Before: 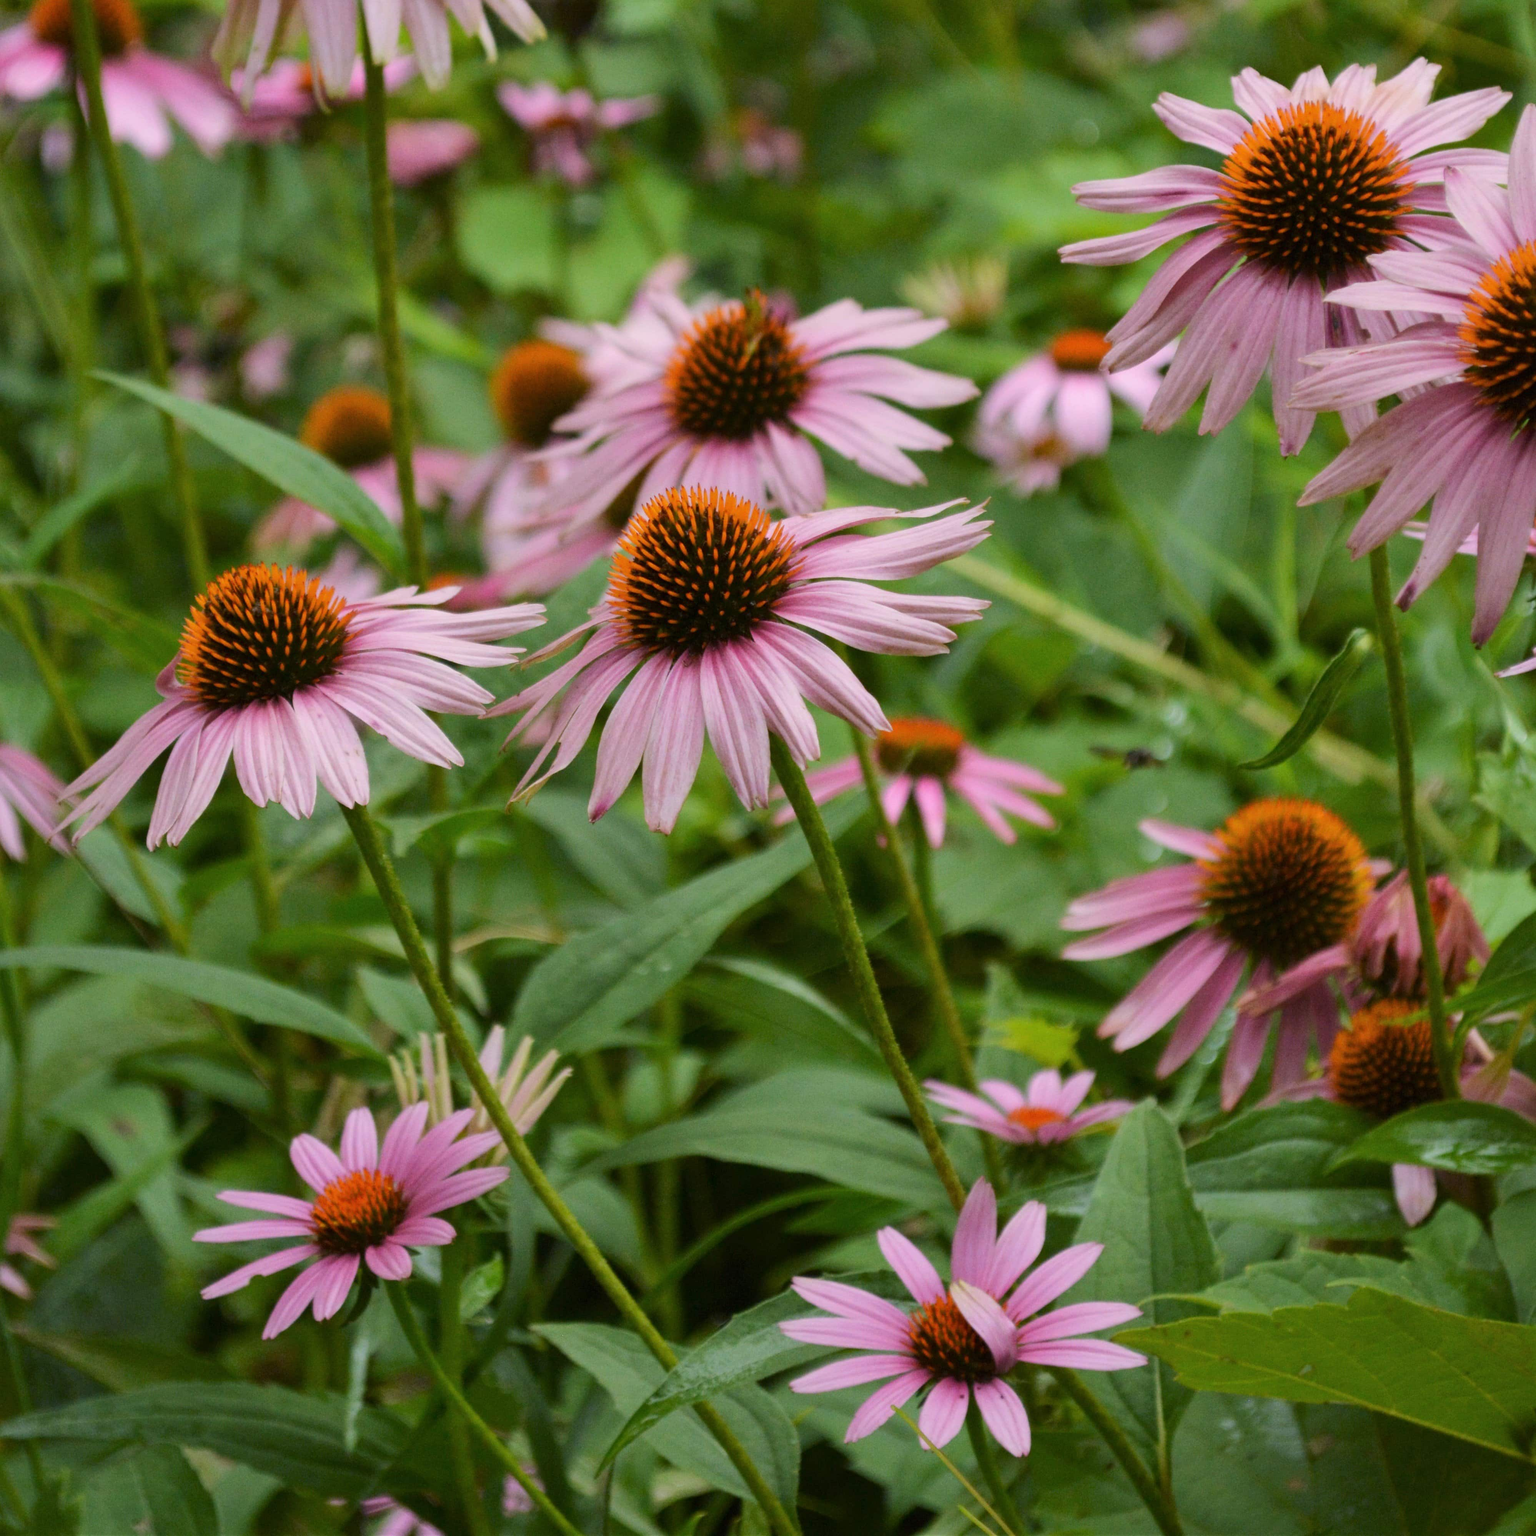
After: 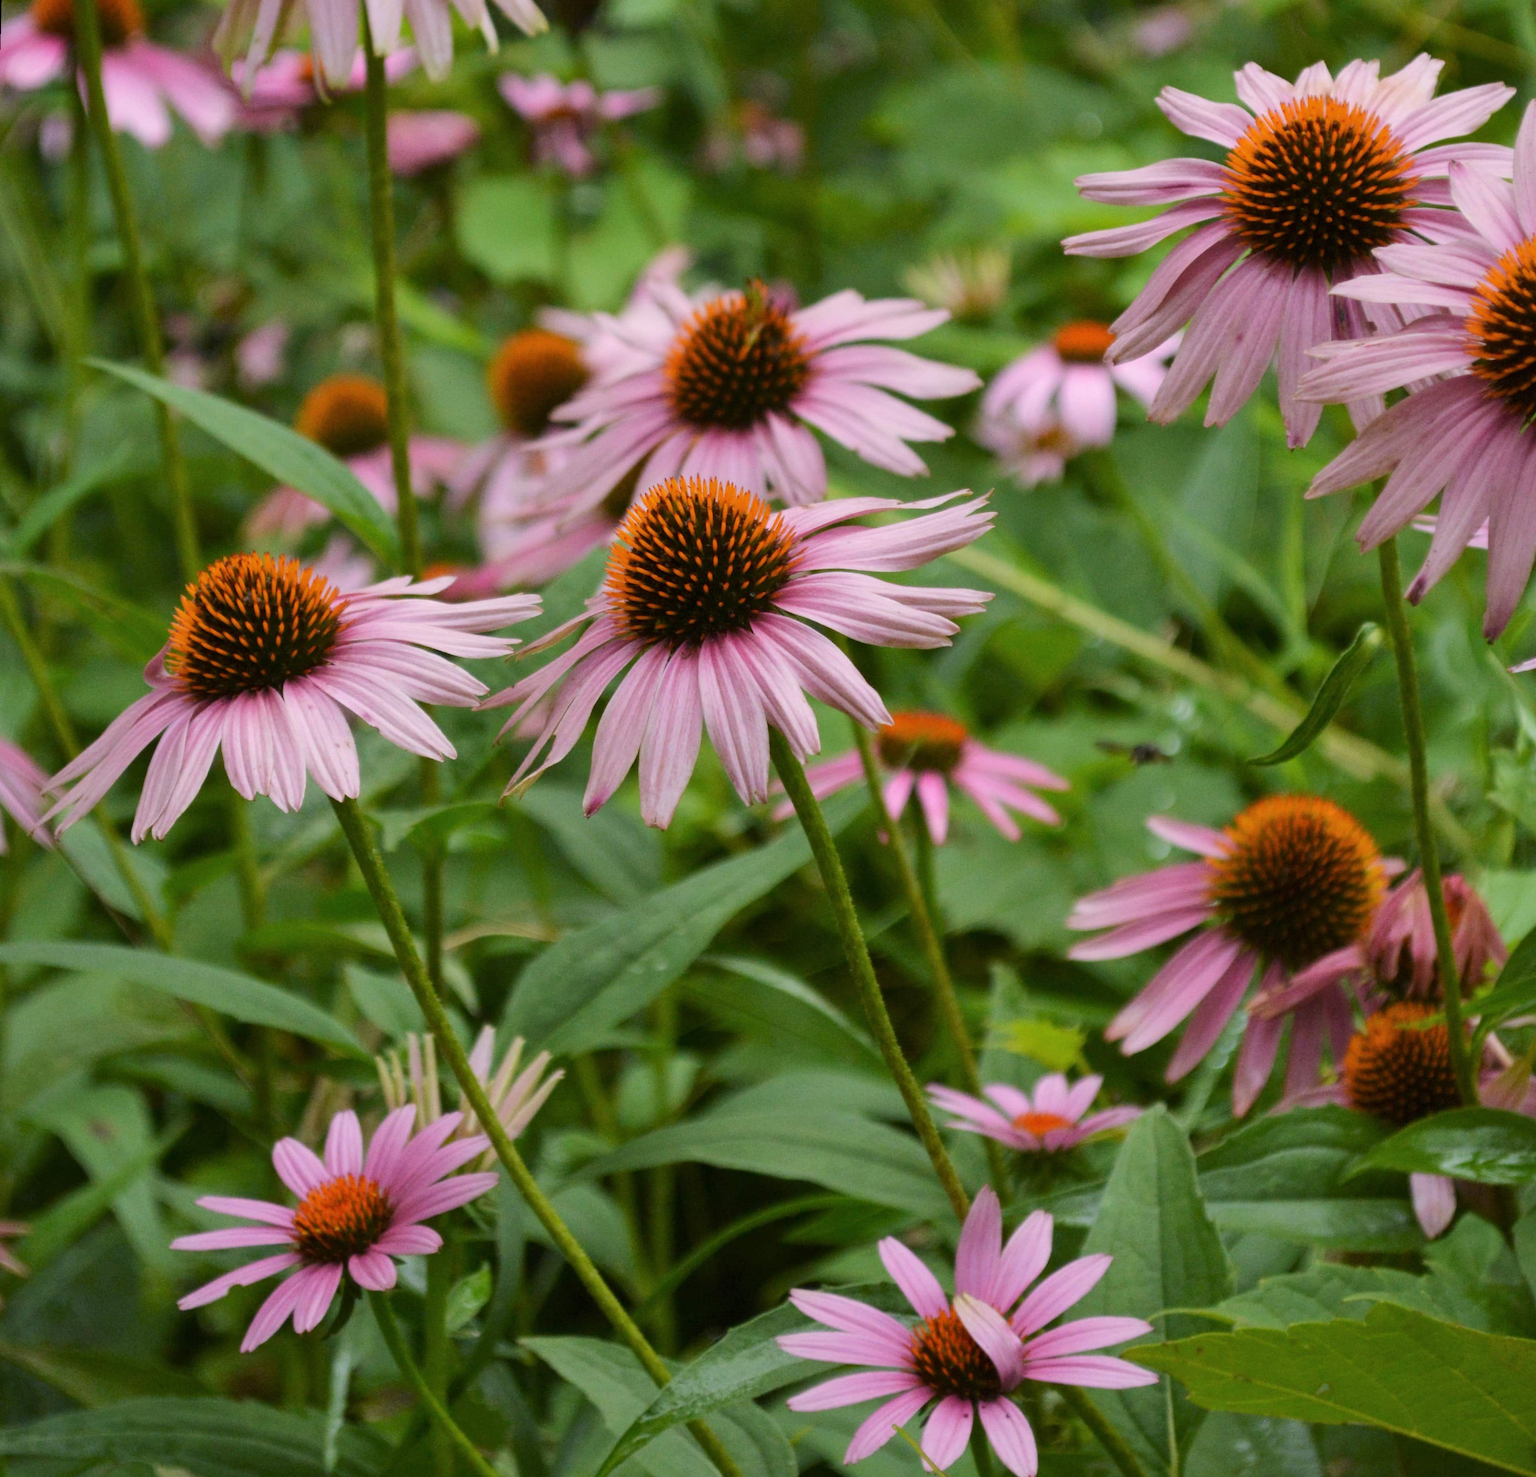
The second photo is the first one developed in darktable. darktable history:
tone equalizer: on, module defaults
crop and rotate: top 0%, bottom 5.097%
rotate and perspective: rotation 0.226°, lens shift (vertical) -0.042, crop left 0.023, crop right 0.982, crop top 0.006, crop bottom 0.994
